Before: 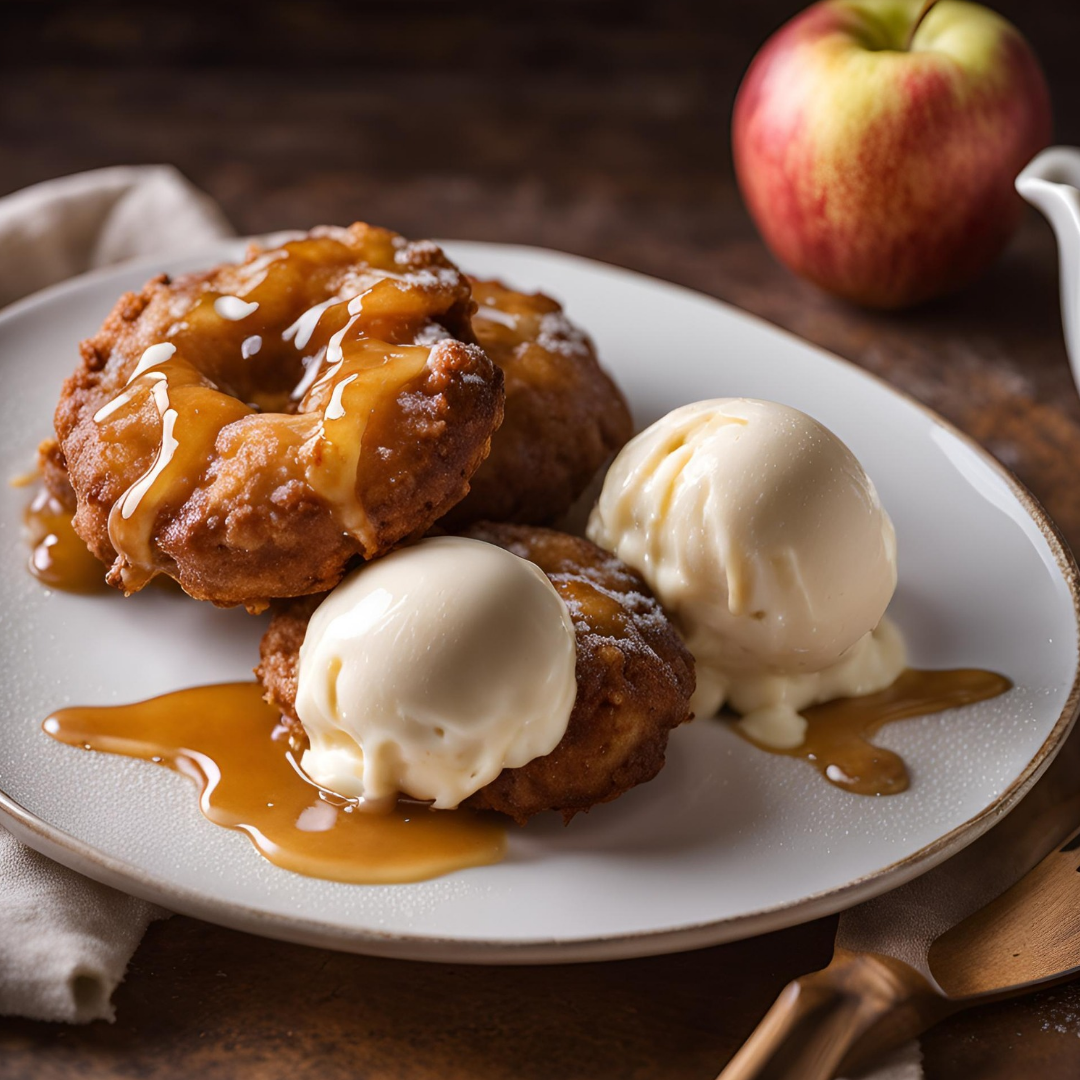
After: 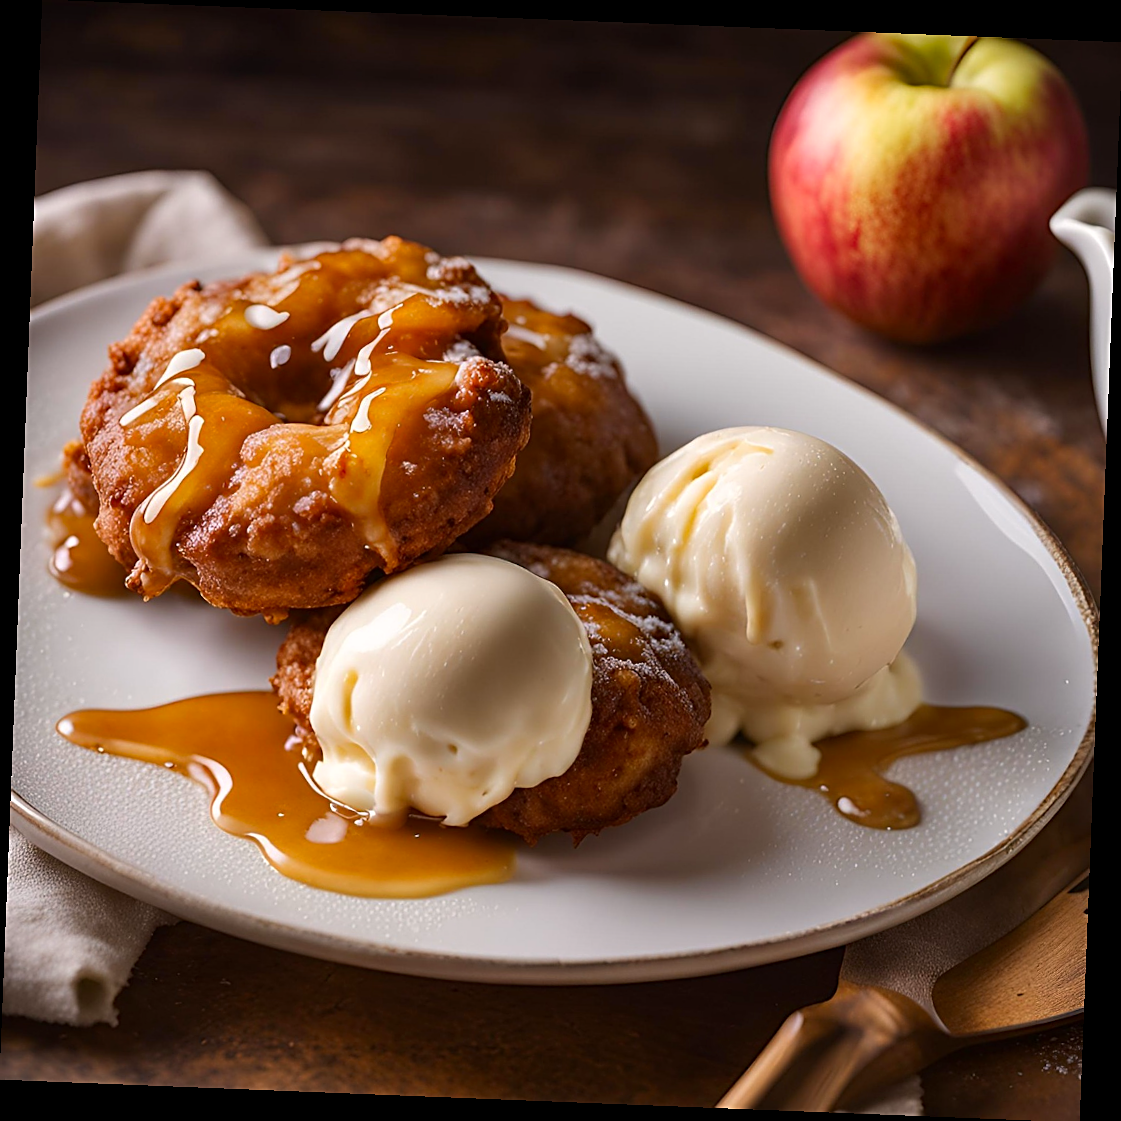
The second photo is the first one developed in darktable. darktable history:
white balance: red 0.978, blue 0.999
sharpen: on, module defaults
color correction: highlights a* 3.22, highlights b* 1.93, saturation 1.19
rotate and perspective: rotation 2.27°, automatic cropping off
